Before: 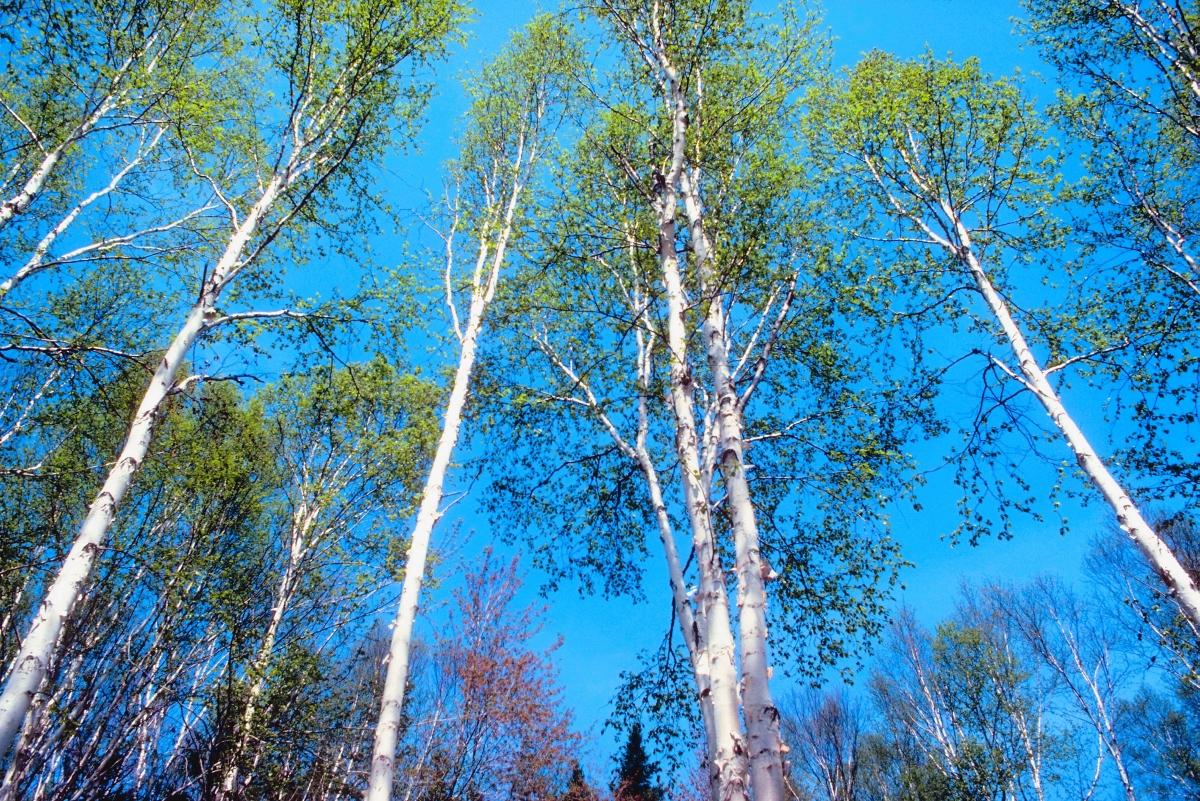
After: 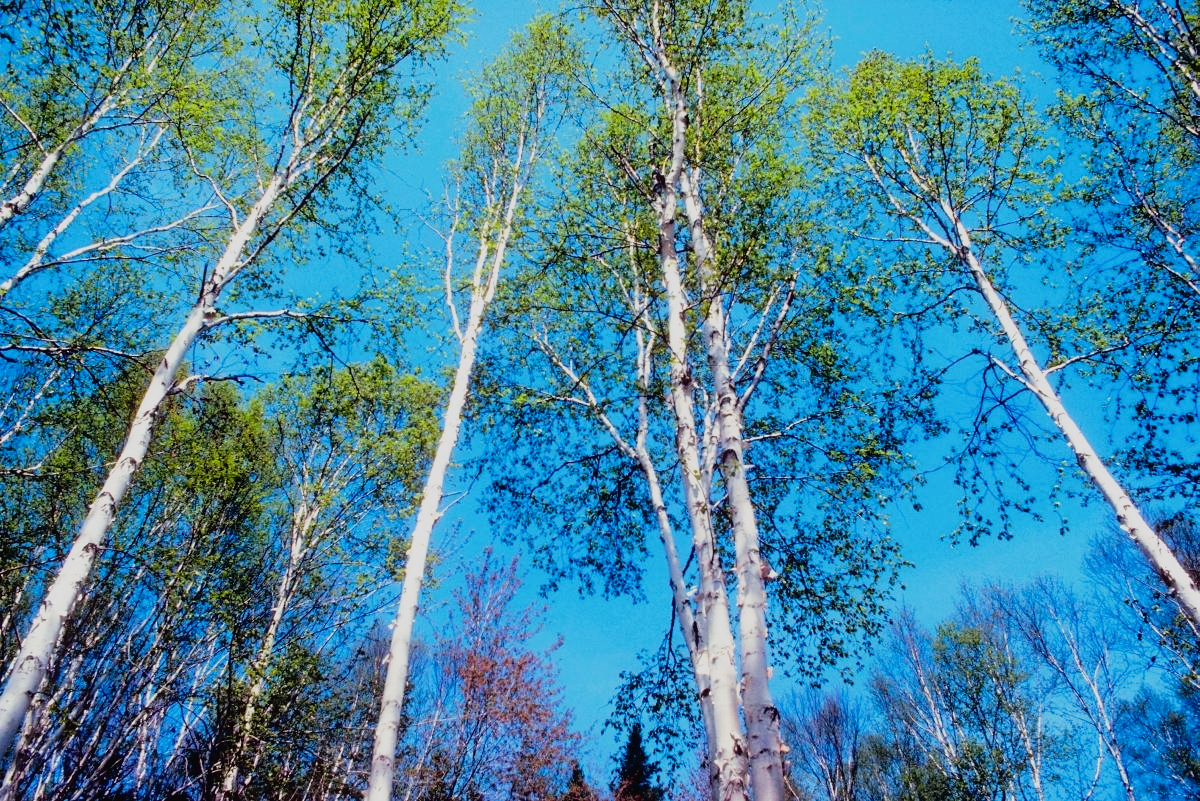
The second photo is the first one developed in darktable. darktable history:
tone equalizer: -8 EV 0.25 EV, -7 EV 0.417 EV, -6 EV 0.417 EV, -5 EV 0.25 EV, -3 EV -0.25 EV, -2 EV -0.417 EV, -1 EV -0.417 EV, +0 EV -0.25 EV, edges refinement/feathering 500, mask exposure compensation -1.57 EV, preserve details guided filter
tone curve: curves: ch0 [(0, 0.008) (0.083, 0.073) (0.28, 0.286) (0.528, 0.559) (0.961, 0.966) (1, 1)], color space Lab, linked channels, preserve colors none
sigmoid: contrast 1.7, skew 0.1, preserve hue 0%, red attenuation 0.1, red rotation 0.035, green attenuation 0.1, green rotation -0.017, blue attenuation 0.15, blue rotation -0.052, base primaries Rec2020
